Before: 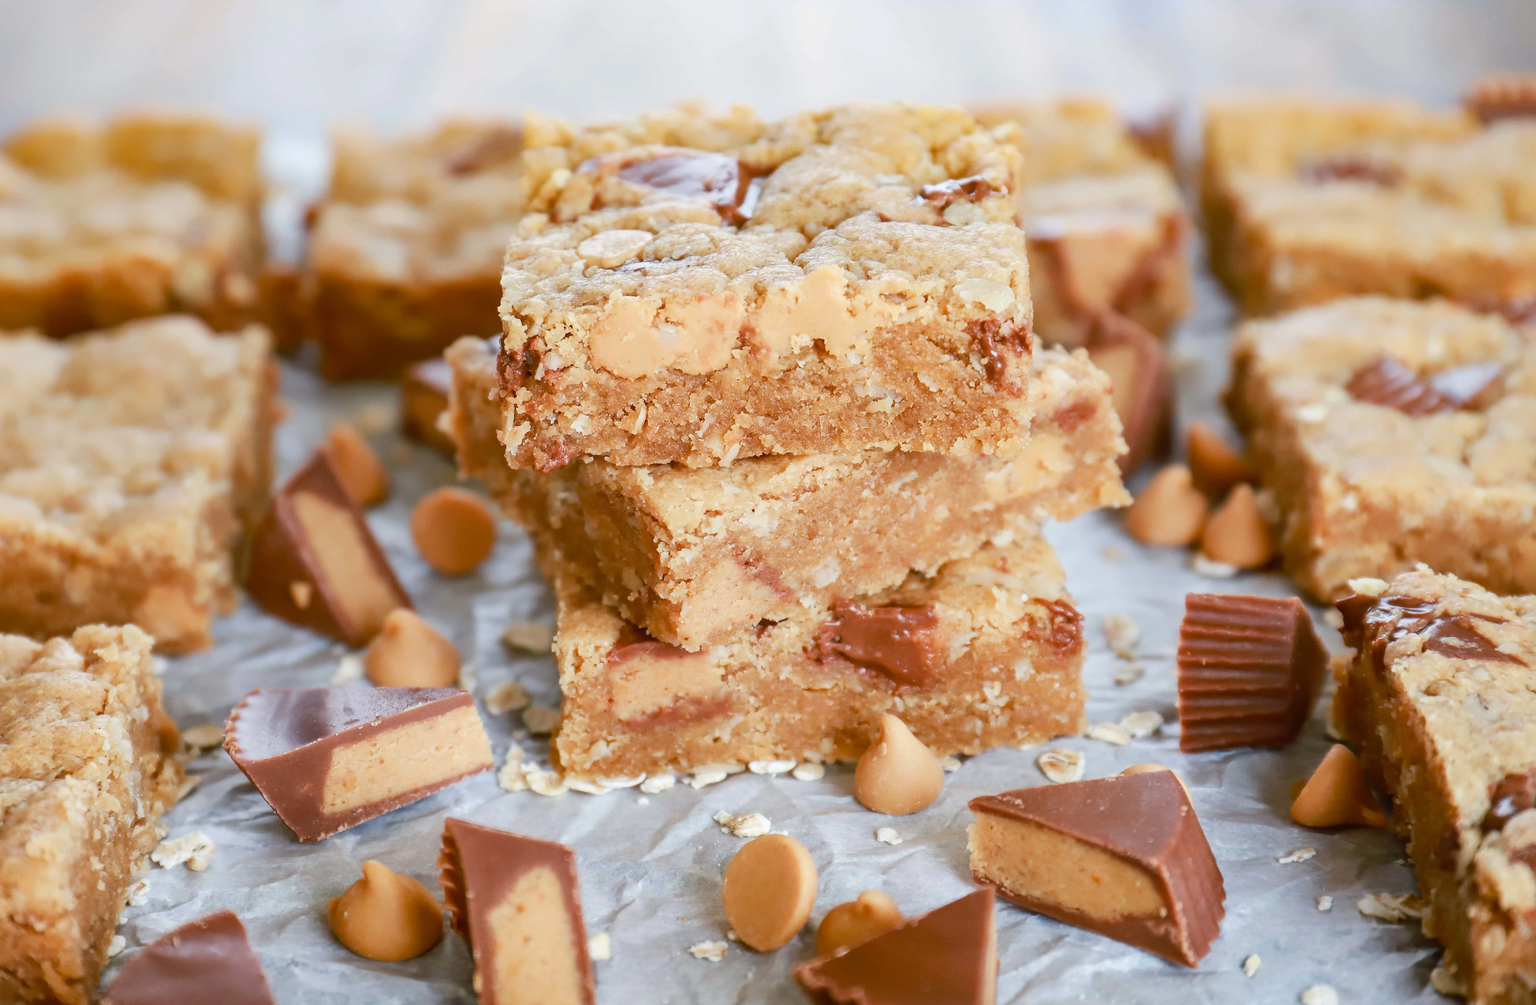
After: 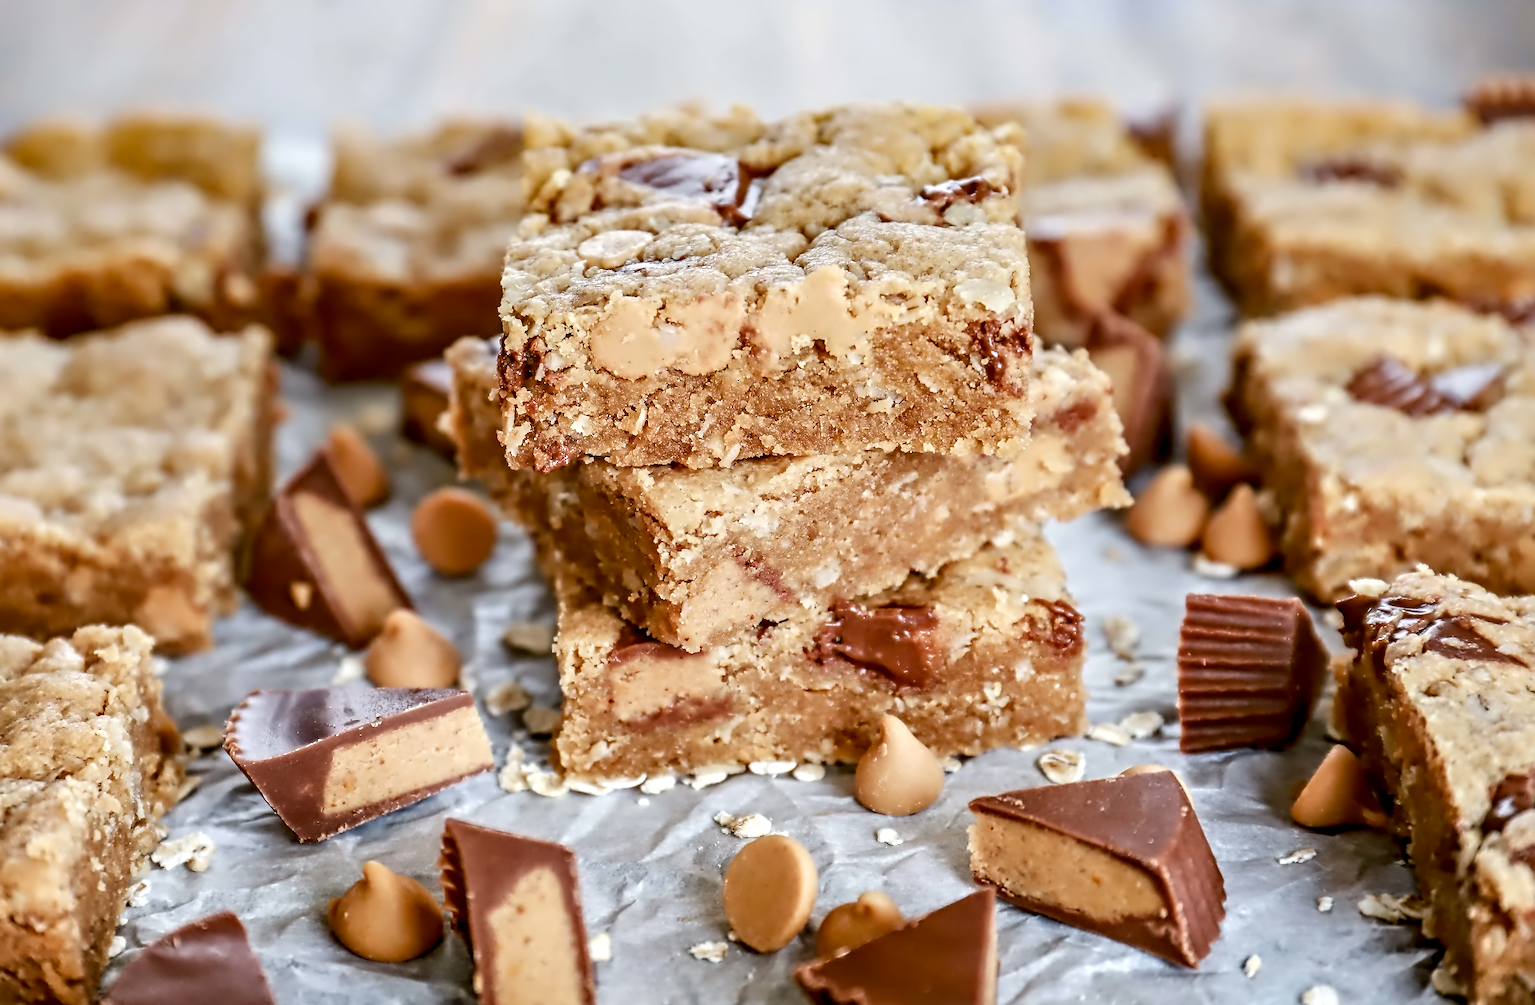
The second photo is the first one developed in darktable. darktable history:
color balance rgb: shadows lift › hue 84.53°, perceptual saturation grading › global saturation 0.401%, contrast -9.455%
sharpen: on, module defaults
local contrast: highlights 60%, shadows 60%, detail 160%
contrast equalizer: octaves 7, y [[0.5, 0.542, 0.583, 0.625, 0.667, 0.708], [0.5 ×6], [0.5 ×6], [0, 0.033, 0.067, 0.1, 0.133, 0.167], [0, 0.05, 0.1, 0.15, 0.2, 0.25]]
